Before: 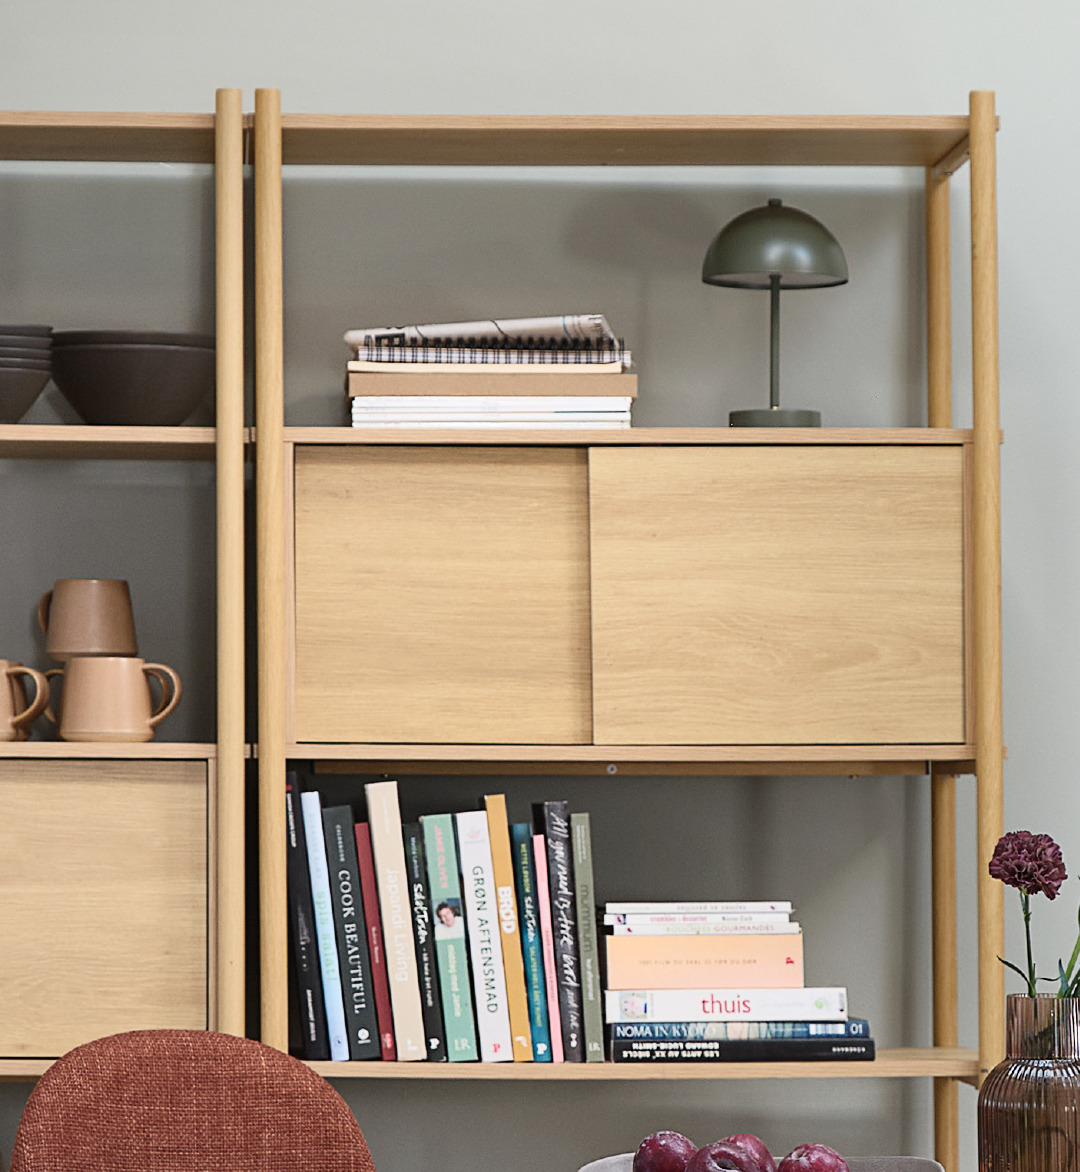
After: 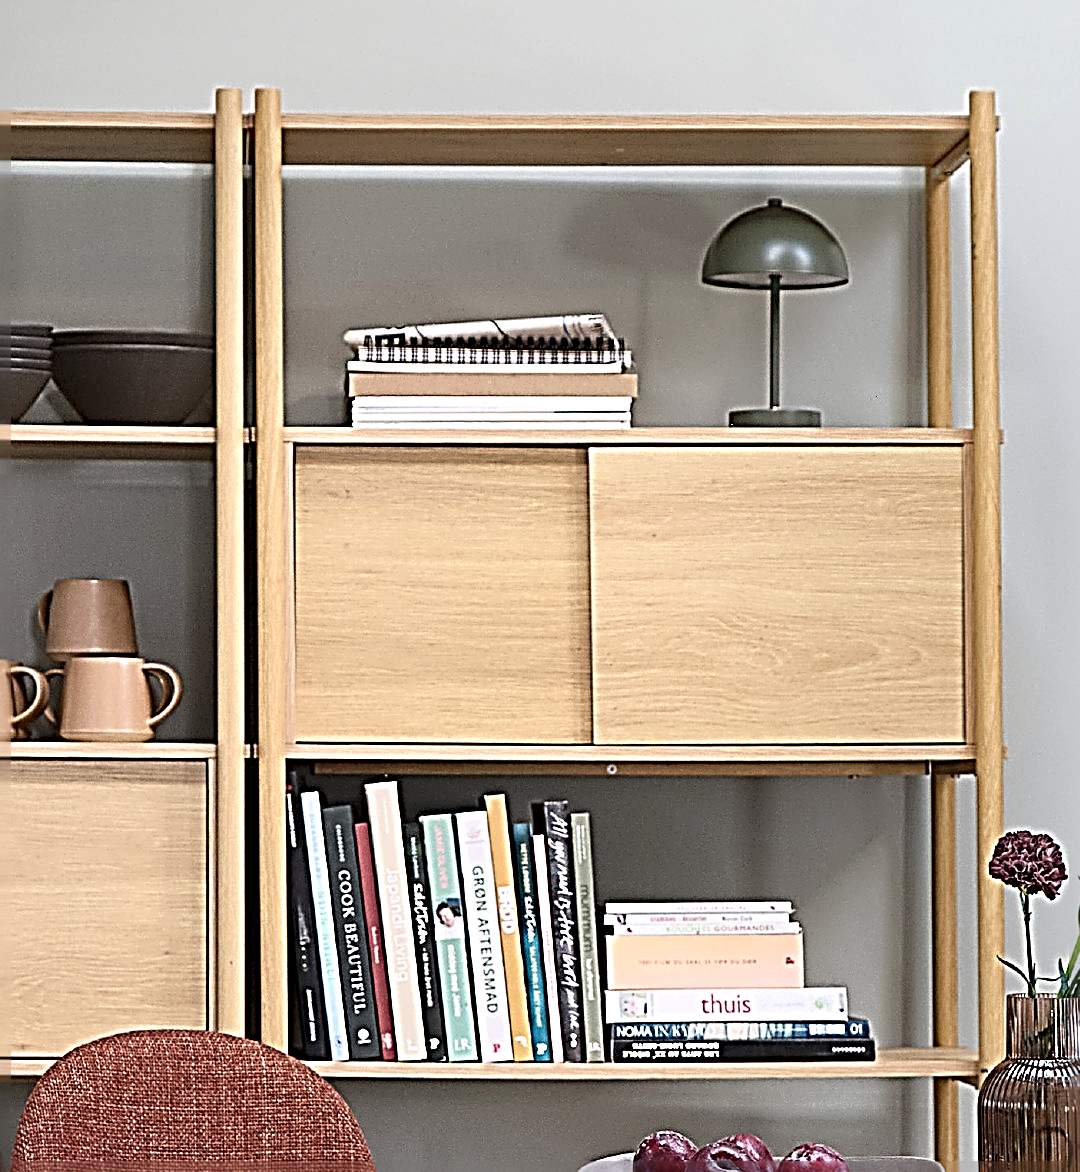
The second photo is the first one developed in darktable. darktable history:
exposure: exposure 0.178 EV, compensate exposure bias true, compensate highlight preservation false
white balance: red 1.004, blue 1.024
color zones: curves: ch0 [(0, 0.5) (0.143, 0.5) (0.286, 0.5) (0.429, 0.5) (0.62, 0.489) (0.714, 0.445) (0.844, 0.496) (1, 0.5)]; ch1 [(0, 0.5) (0.143, 0.5) (0.286, 0.5) (0.429, 0.5) (0.571, 0.5) (0.714, 0.523) (0.857, 0.5) (1, 0.5)]
sharpen: radius 4.001, amount 2
